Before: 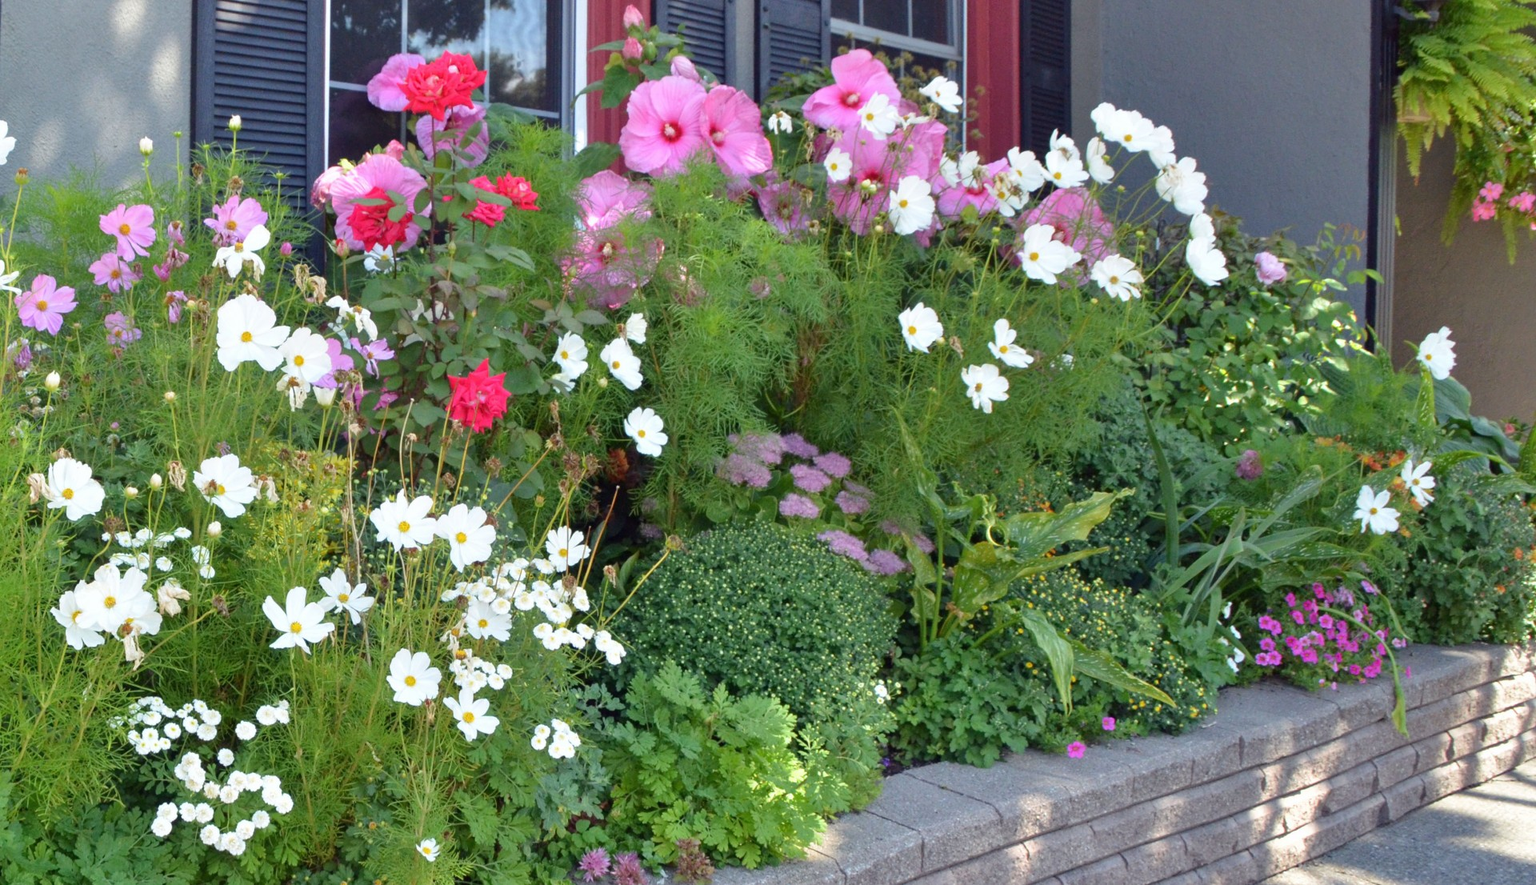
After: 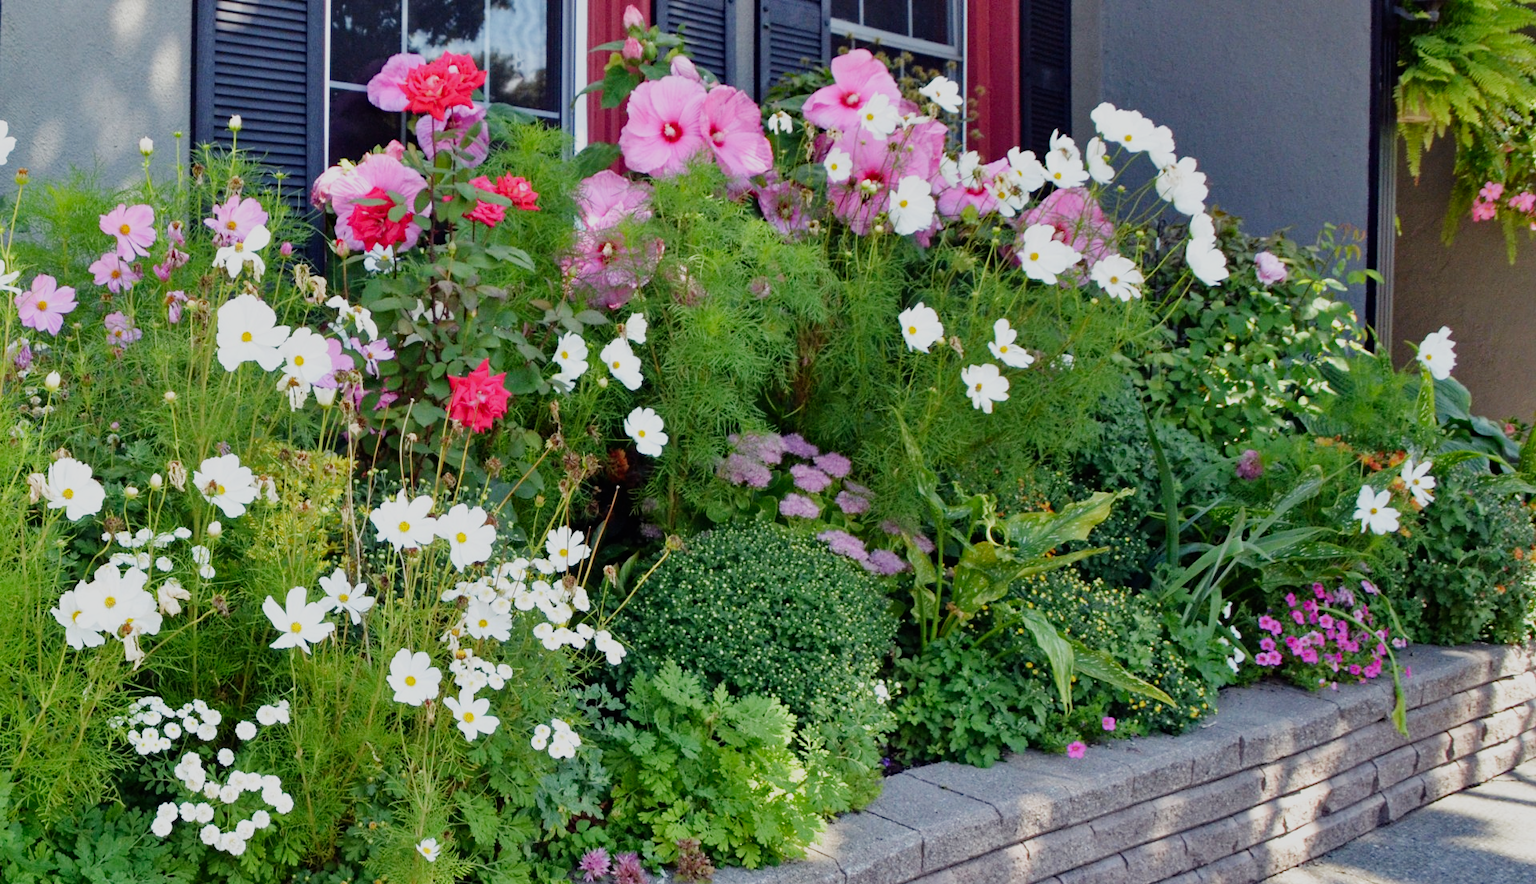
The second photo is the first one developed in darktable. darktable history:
sigmoid: skew -0.2, preserve hue 0%, red attenuation 0.1, red rotation 0.035, green attenuation 0.1, green rotation -0.017, blue attenuation 0.15, blue rotation -0.052, base primaries Rec2020
haze removal: compatibility mode true, adaptive false
